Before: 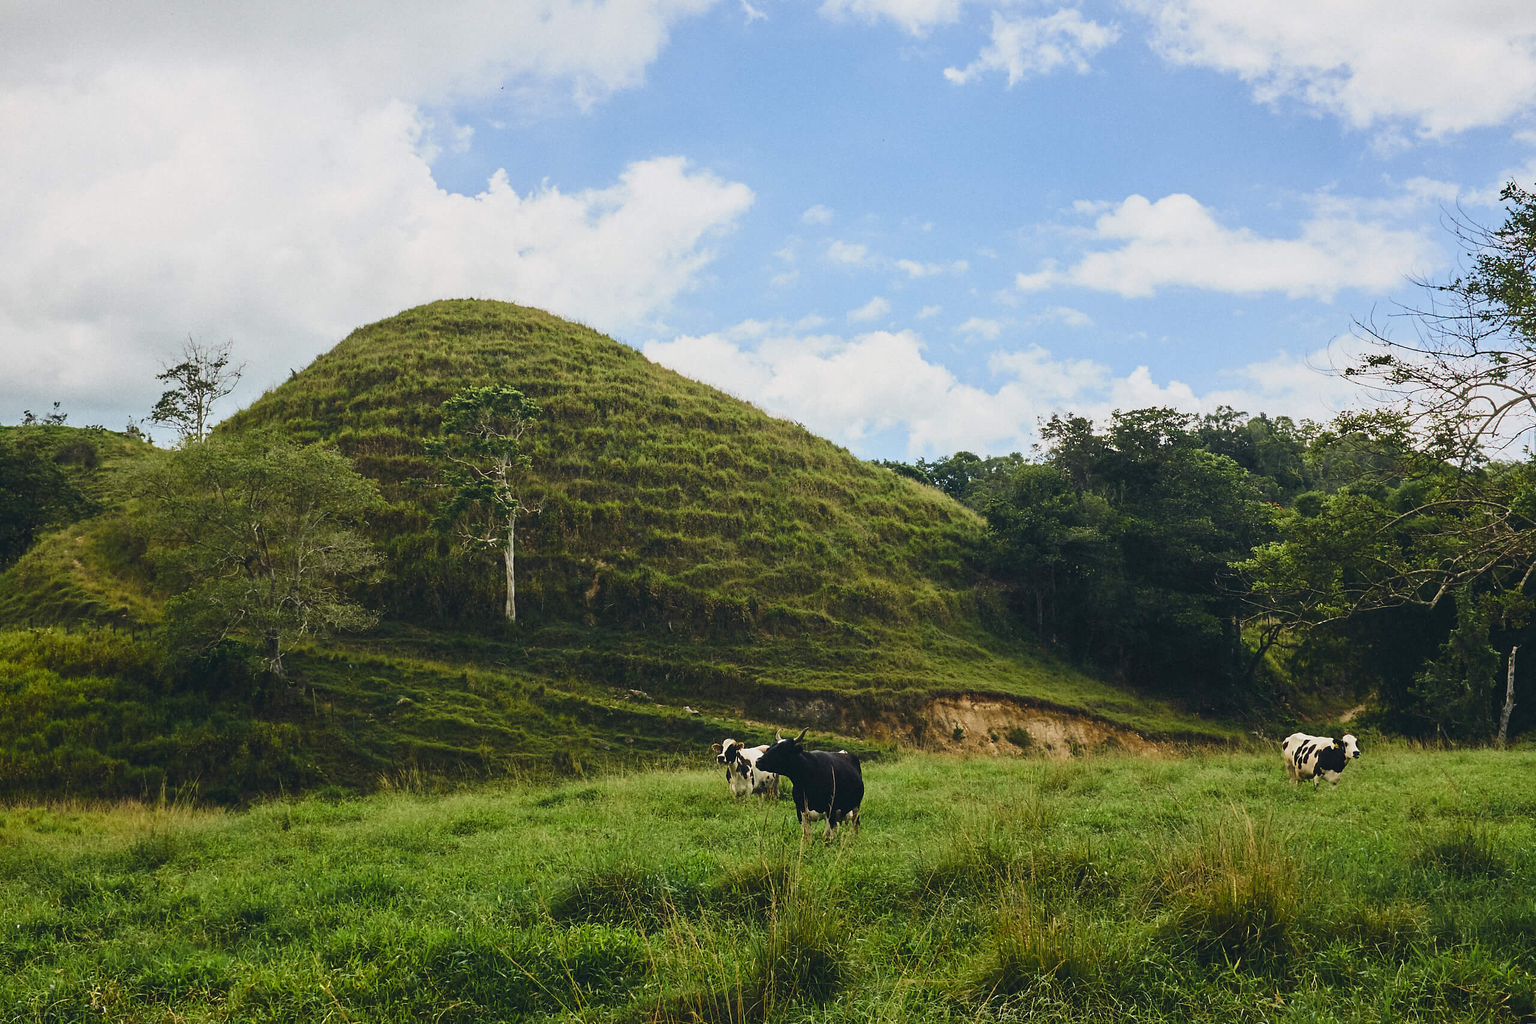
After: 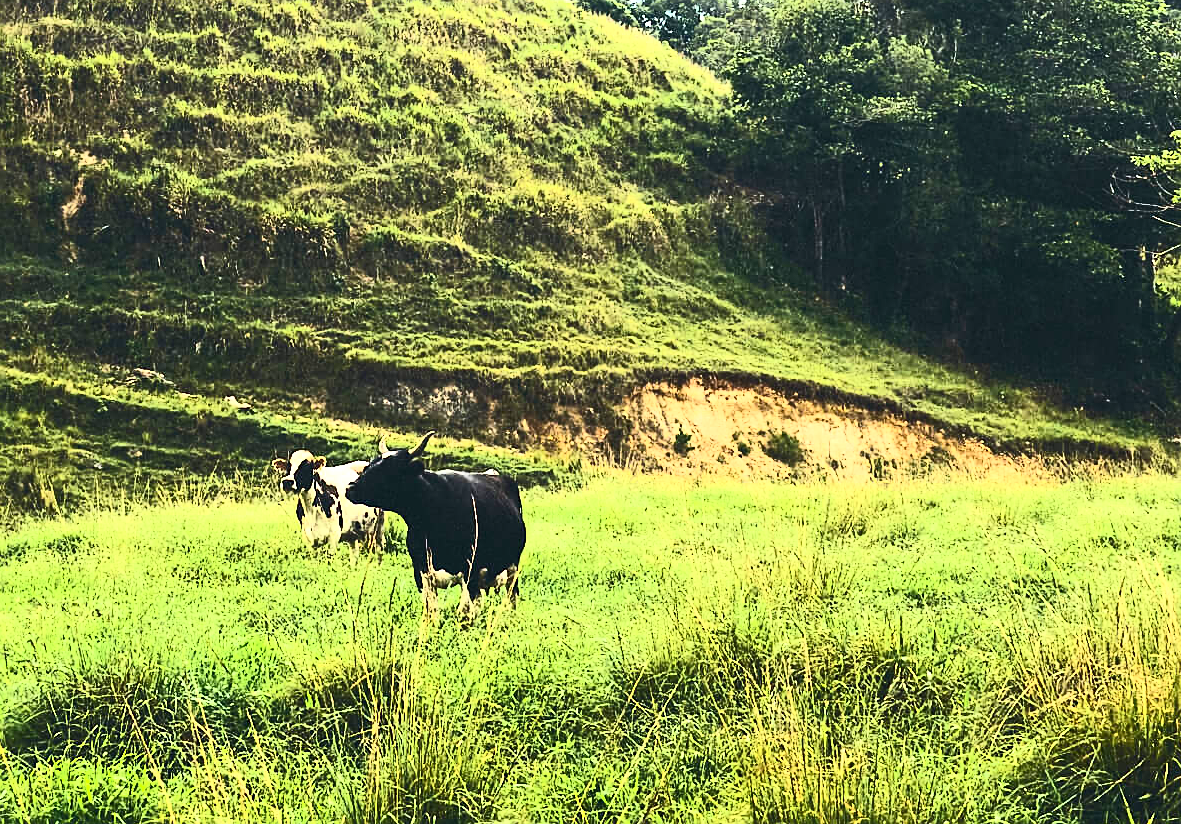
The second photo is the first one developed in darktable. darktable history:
exposure: black level correction 0, exposure 1.199 EV, compensate highlight preservation false
sharpen: on, module defaults
crop: left 35.731%, top 45.773%, right 18.13%, bottom 5.937%
contrast brightness saturation: contrast 0.632, brightness 0.321, saturation 0.144
